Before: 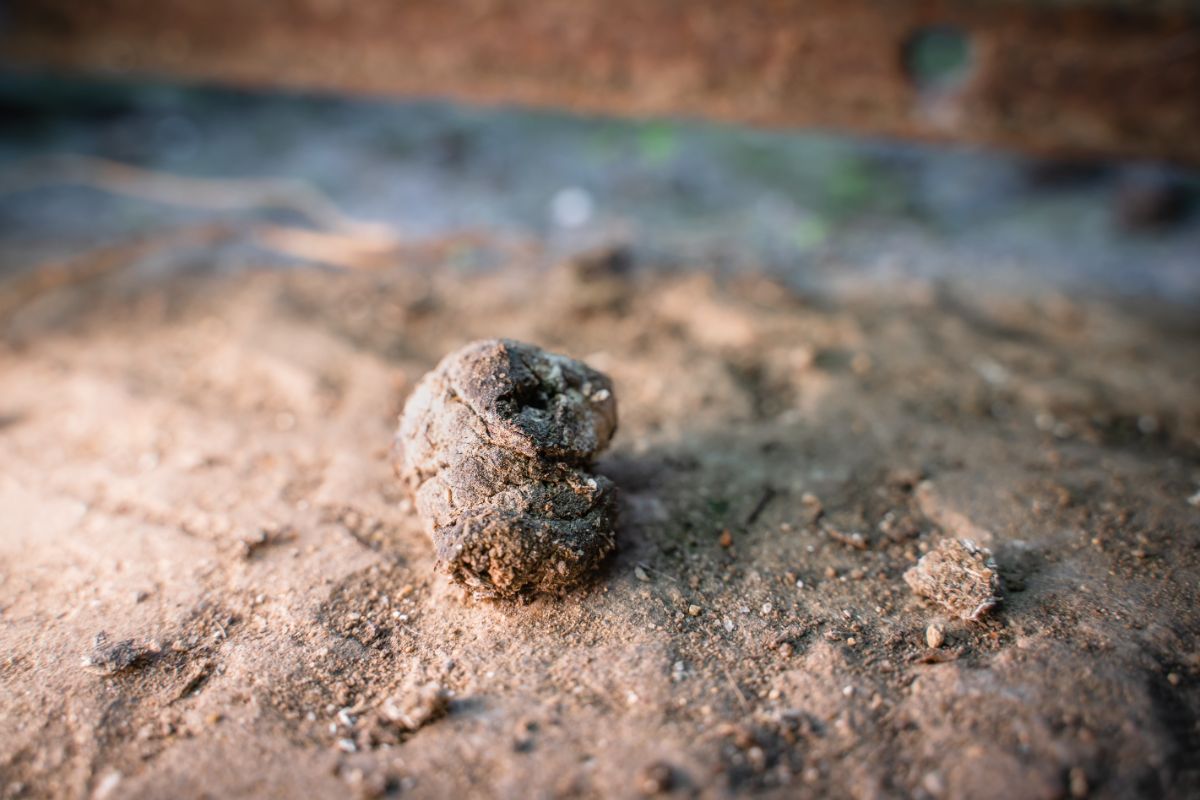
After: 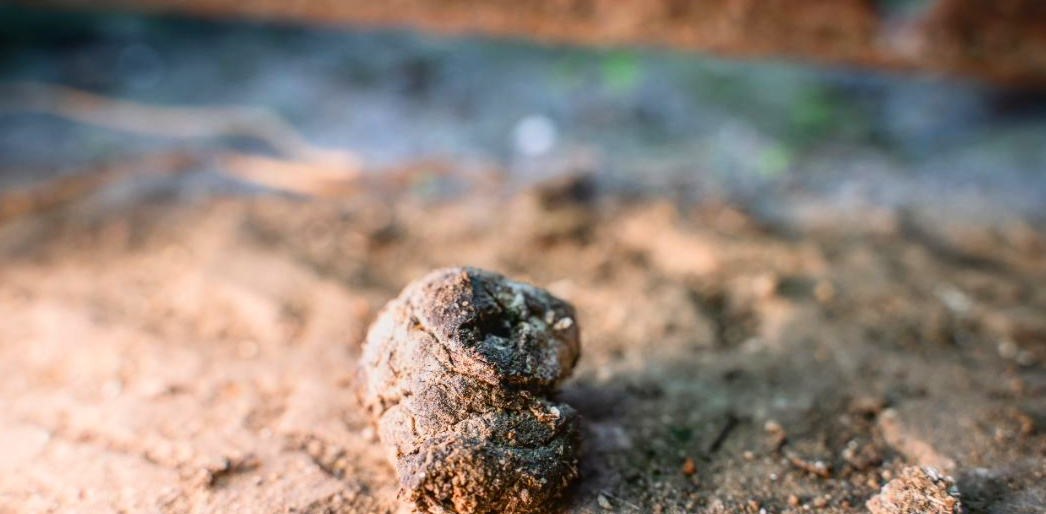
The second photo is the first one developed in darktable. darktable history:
local contrast: detail 109%
color balance rgb: perceptual saturation grading › global saturation 0.038%
crop: left 3.1%, top 9.016%, right 9.677%, bottom 26.709%
contrast brightness saturation: contrast 0.169, saturation 0.311
